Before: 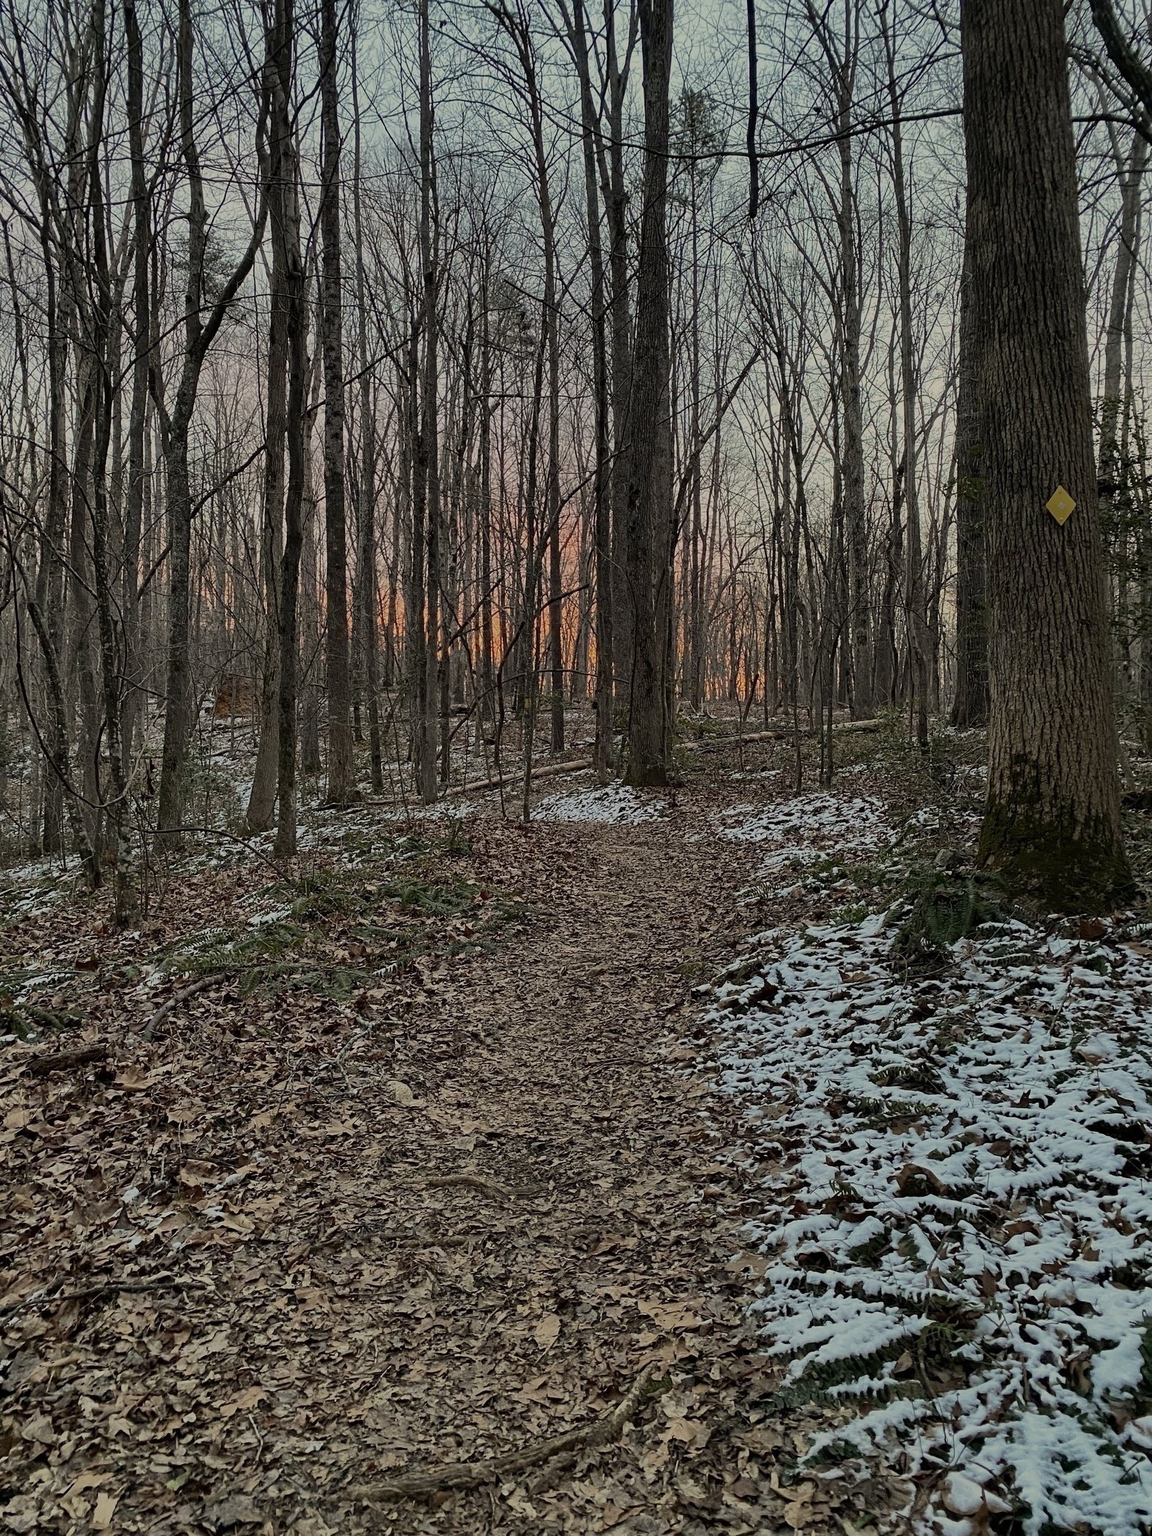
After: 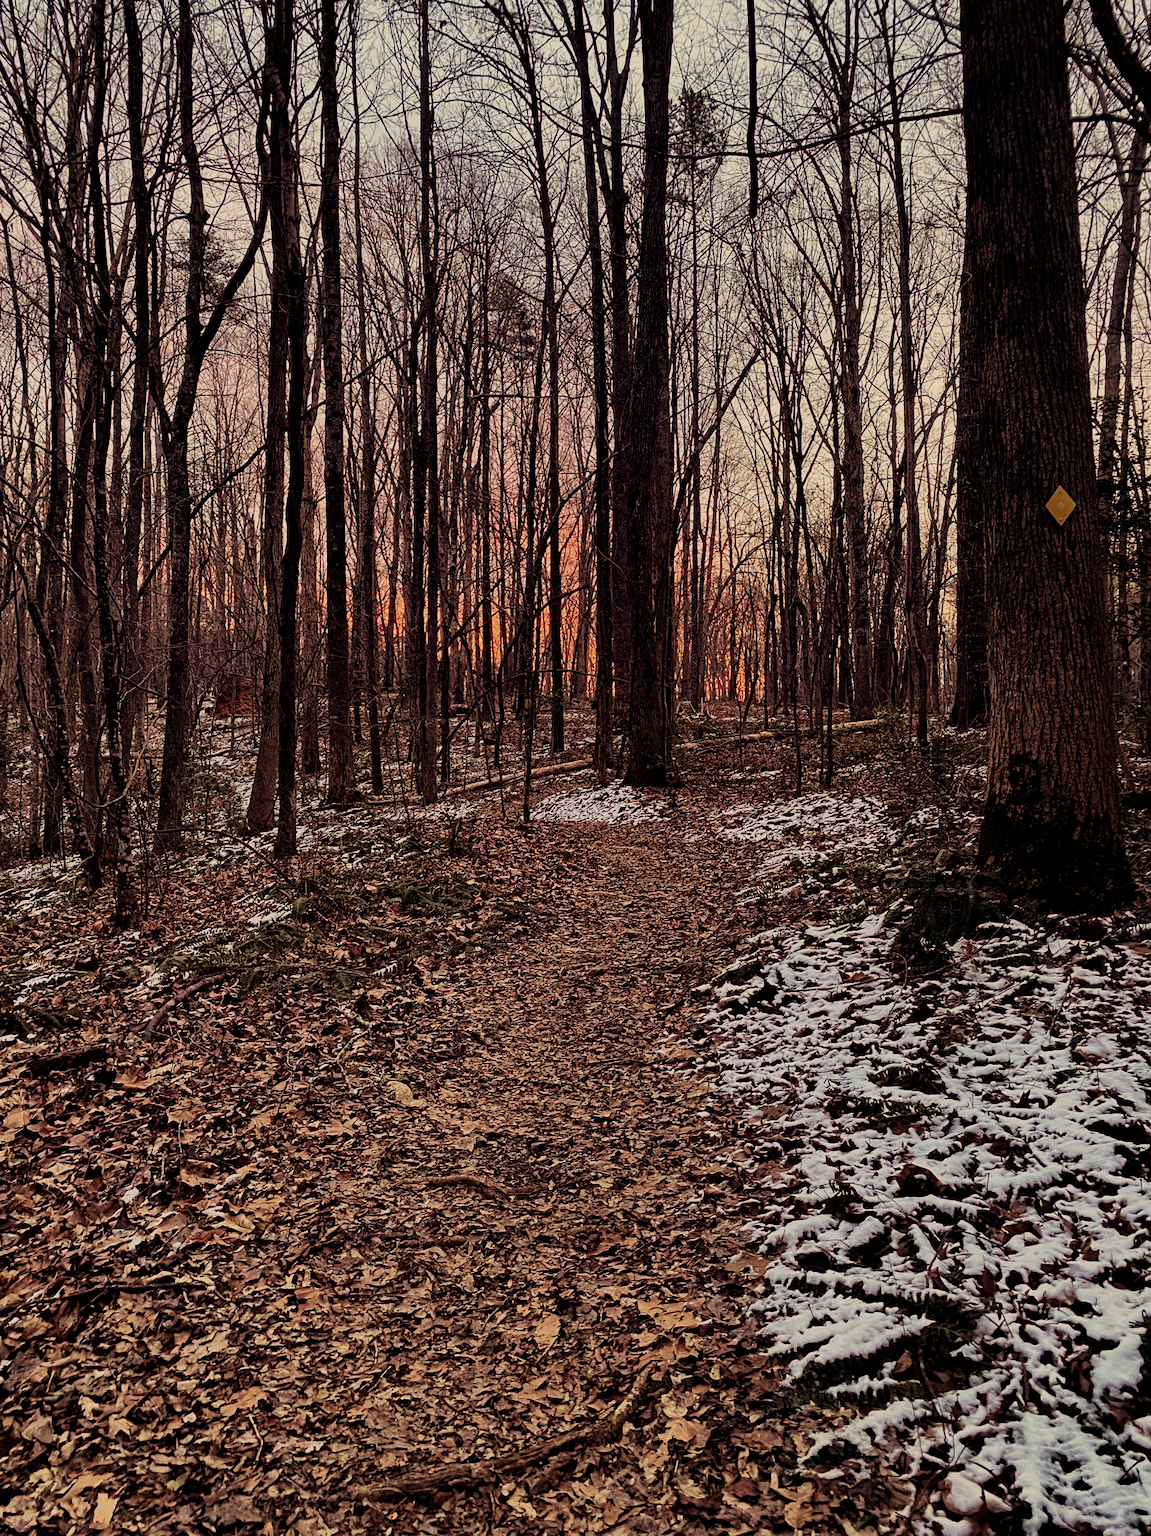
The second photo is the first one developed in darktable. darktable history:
tone curve: curves: ch0 [(0, 0) (0.003, 0.001) (0.011, 0.001) (0.025, 0.001) (0.044, 0.001) (0.069, 0.003) (0.1, 0.007) (0.136, 0.013) (0.177, 0.032) (0.224, 0.083) (0.277, 0.157) (0.335, 0.237) (0.399, 0.334) (0.468, 0.446) (0.543, 0.562) (0.623, 0.683) (0.709, 0.801) (0.801, 0.869) (0.898, 0.918) (1, 1)], preserve colors none
color look up table: target L [94.83, 86.96, 89.45, 77.78, 81.68, 69.3, 65.36, 66.53, 58.19, 56.72, 50.32, 46.53, 42.21, 24.54, 201.29, 72.63, 71.79, 65.15, 54.32, 55.5, 50.6, 44.03, 39.88, 31.89, 13.08, 88.07, 69.29, 67.98, 61.2, 54.42, 49.23, 49.15, 50.9, 44.88, 40.8, 44.38, 27.86, 29.75, 27.4, 16.02, 0.235, 98.83, 80.96, 77.59, 72.43, 65.7, 63.2, 46.84, 27.41], target a [1.158, -15.37, -6.387, -58.28, 5.039, -52.71, -43.85, -8.061, -20.6, -31.95, -32.01, -8.613, 5.578, -13.85, 0, 20.57, 16.01, 35.45, 39.66, 24.74, 53.86, 44.45, 39.12, 16.03, 18.02, 42.59, 33.57, 33.56, 66.04, 56.9, 18.37, 10.88, 56.5, 32.76, 43.39, 49.14, 24.6, 33.52, 34.28, 16.06, 2.131, 10.11, -45.07, -12.82, -28.02, -3.058, -25.17, 0.938, 0.802], target b [34.65, 74.72, 67.38, 26.21, 24.59, 49.43, 31.51, 47.68, 33.62, 13.67, 33.19, 7.338, 30.45, 10.36, -0.001, 42.84, 54.79, 16.45, 43.75, 20.88, 37.86, 14.02, 32.72, 13.23, 12.79, -24.21, -2.4, -56.14, -60.66, -7.533, -78.52, -25.85, -13.17, -3.53, -86.47, -40.76, -42.09, -27.64, -53.14, -11.04, -13.58, -7.377, -31.34, -5.167, -49.8, -57.44, -13.53, -37.76, -21.07], num patches 49
